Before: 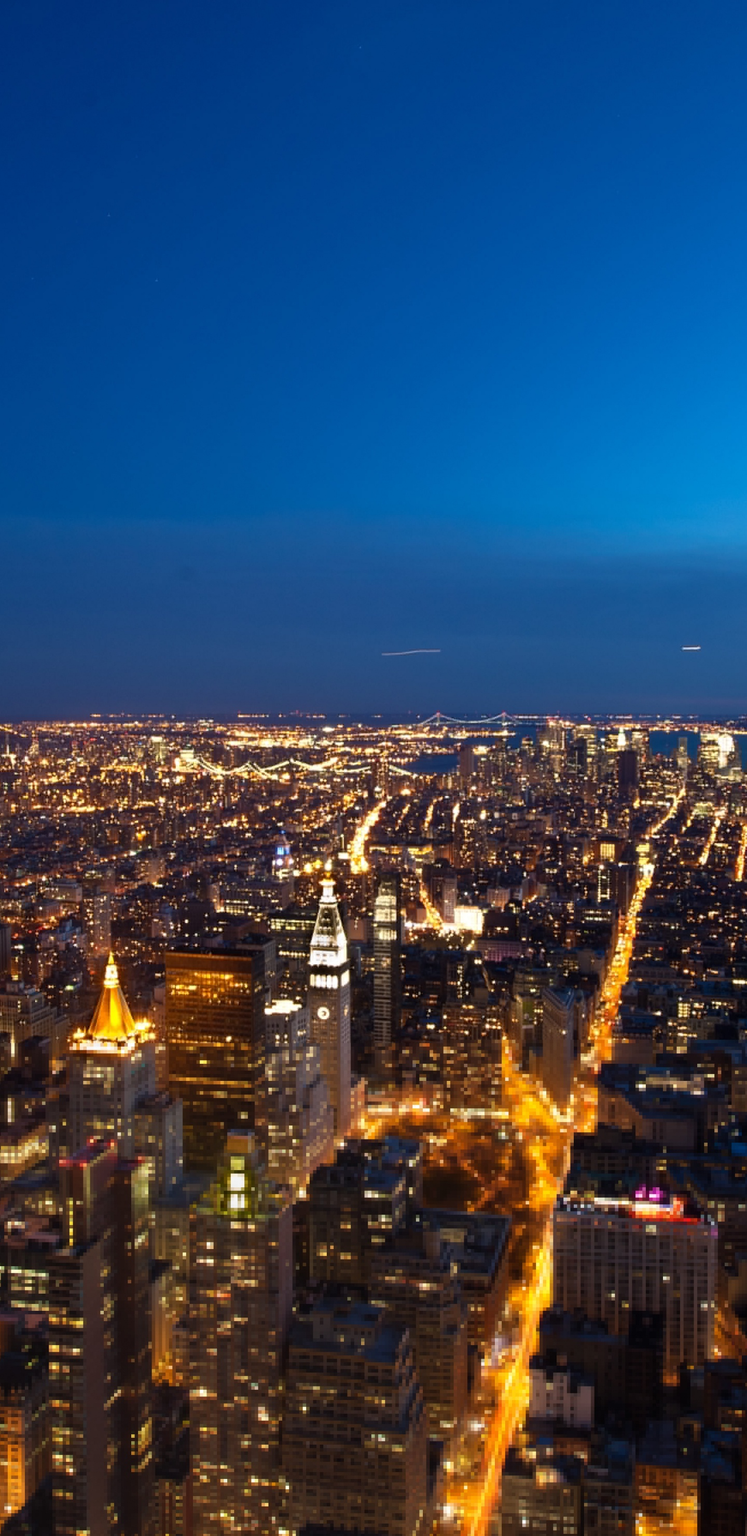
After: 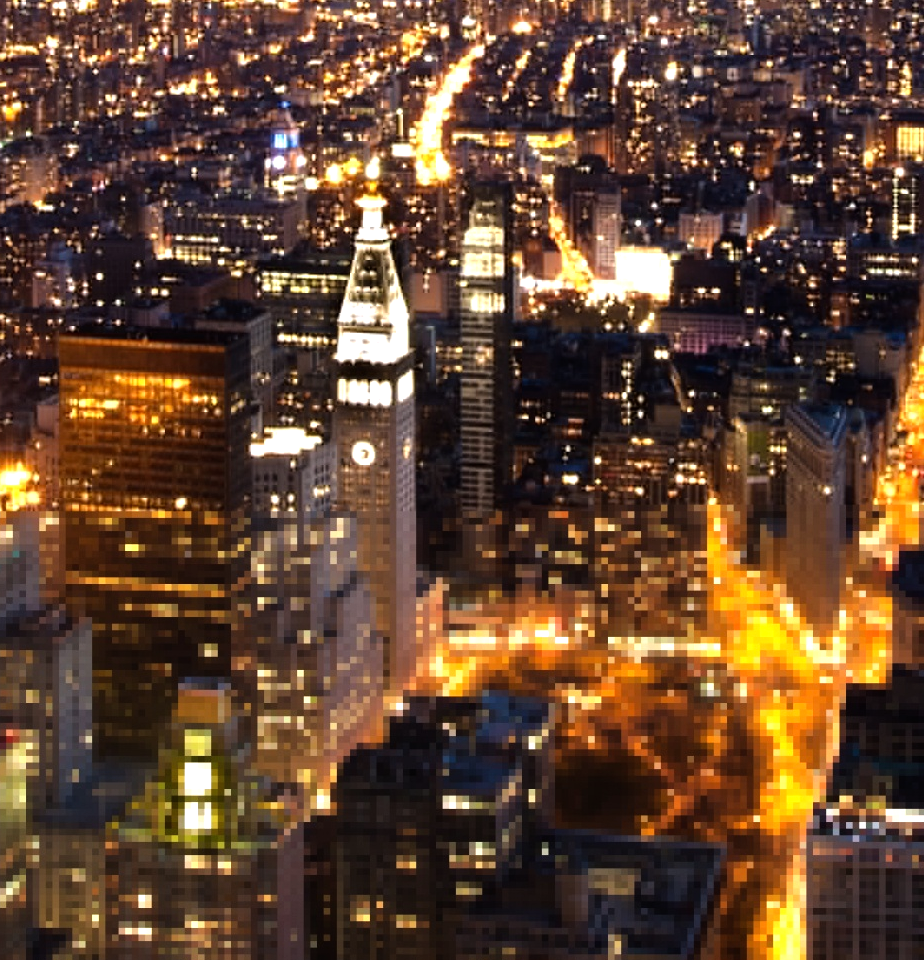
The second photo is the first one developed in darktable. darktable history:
tone equalizer: -8 EV -0.775 EV, -7 EV -0.713 EV, -6 EV -0.59 EV, -5 EV -0.373 EV, -3 EV 0.382 EV, -2 EV 0.6 EV, -1 EV 0.692 EV, +0 EV 0.753 EV
crop: left 18.091%, top 50.662%, right 17.697%, bottom 16.893%
